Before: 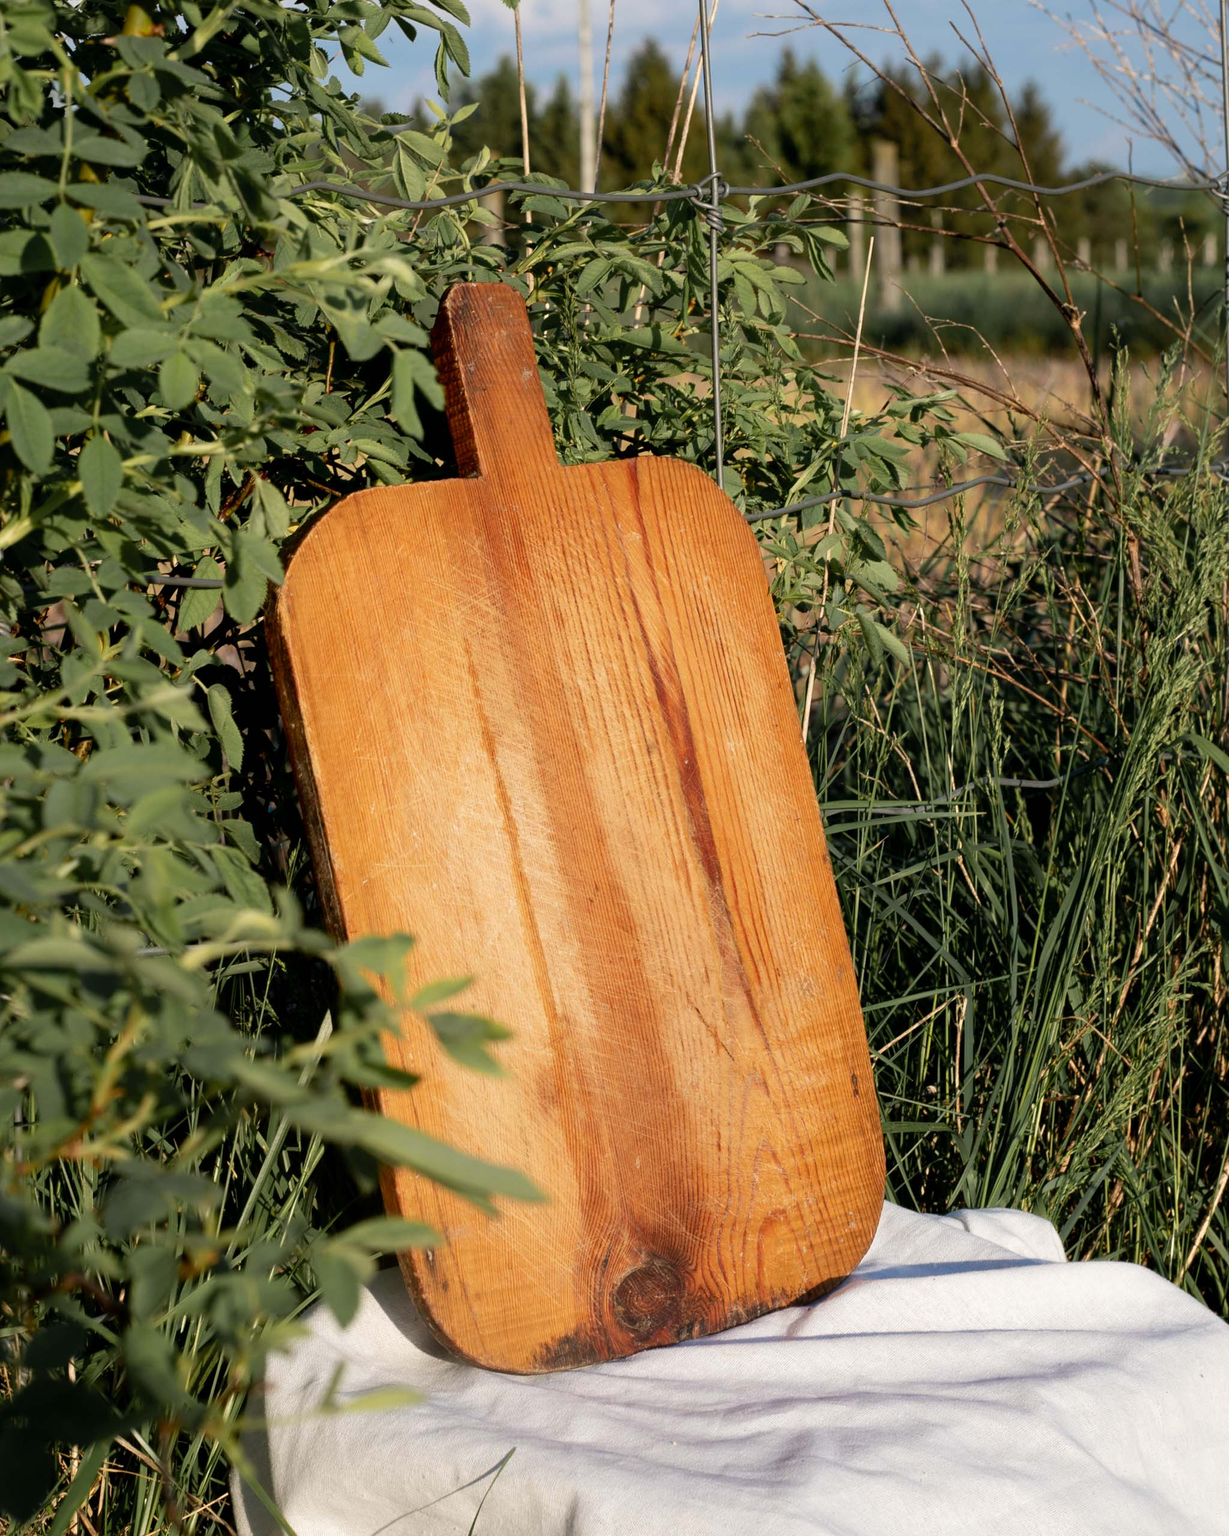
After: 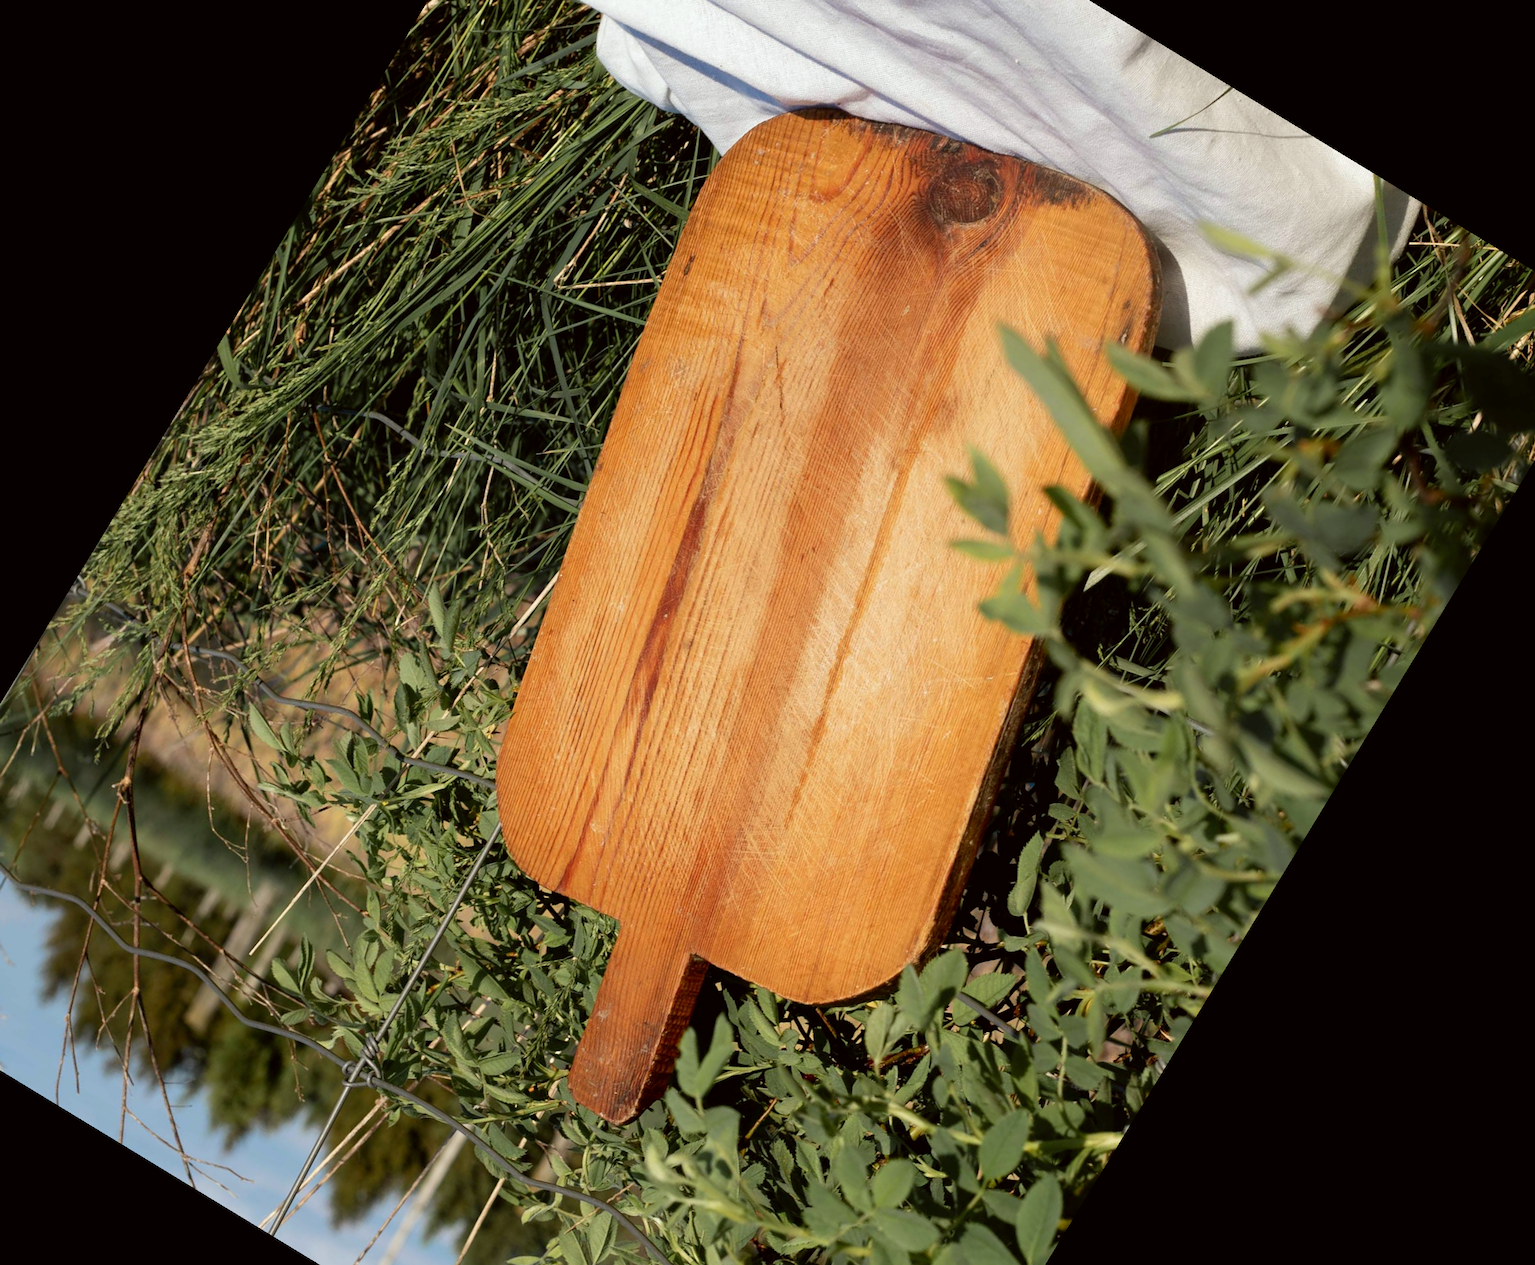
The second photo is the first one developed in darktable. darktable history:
crop and rotate: angle 148.68°, left 9.111%, top 15.603%, right 4.588%, bottom 17.041%
color correction: highlights a* -2.73, highlights b* -2.09, shadows a* 2.41, shadows b* 2.73
